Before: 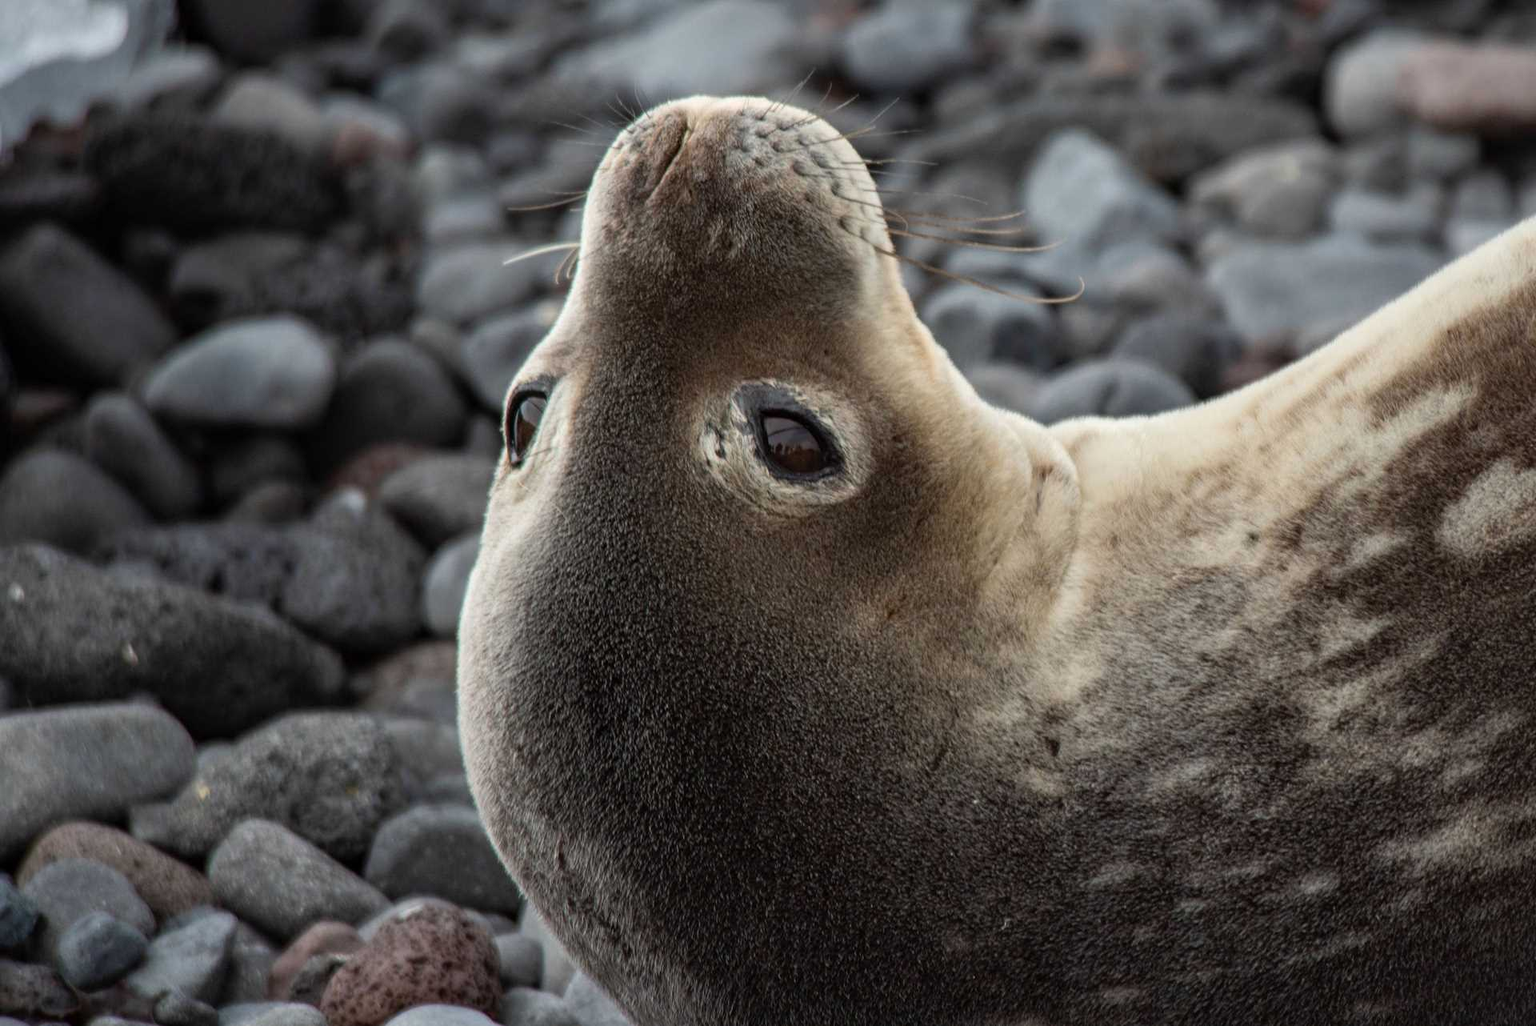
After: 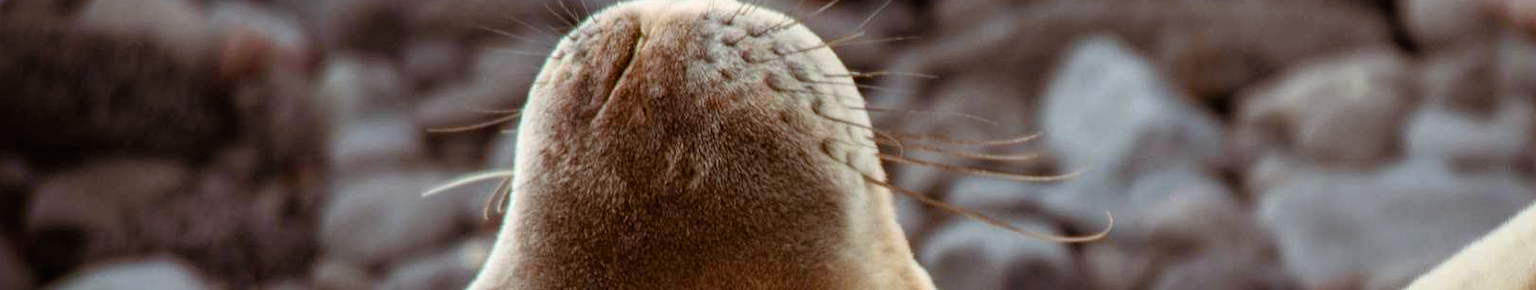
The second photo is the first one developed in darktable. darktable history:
crop and rotate: left 9.663%, top 9.677%, right 6.165%, bottom 66.425%
color balance rgb: shadows lift › chroma 9.909%, shadows lift › hue 46.61°, perceptual saturation grading › global saturation 20.003%, perceptual saturation grading › highlights -19.817%, perceptual saturation grading › shadows 29.803%, global vibrance 20%
